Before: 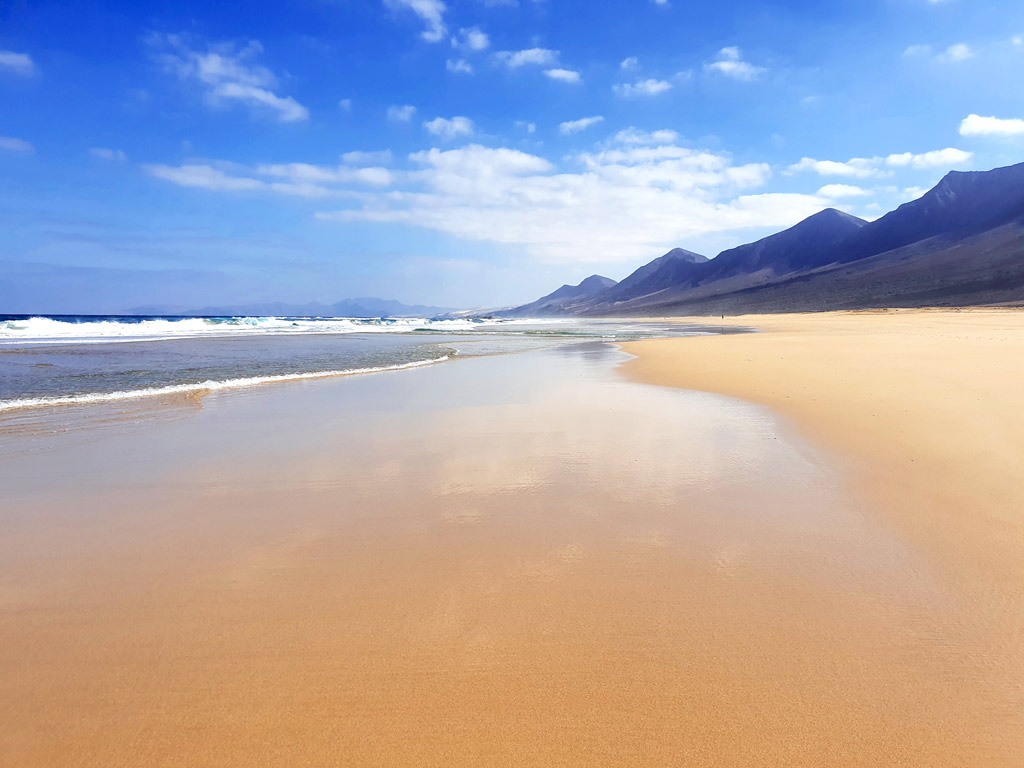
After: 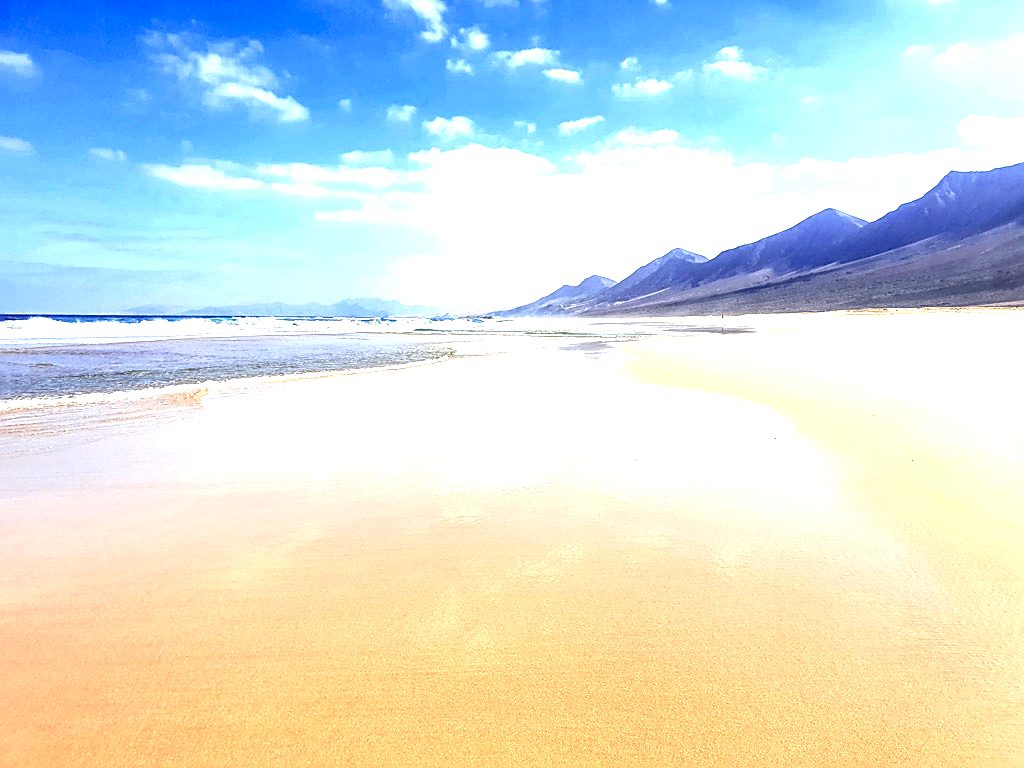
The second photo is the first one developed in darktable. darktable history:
exposure: exposure 1.152 EV, compensate exposure bias true, compensate highlight preservation false
sharpen: on, module defaults
local contrast: highlights 59%, detail 145%
